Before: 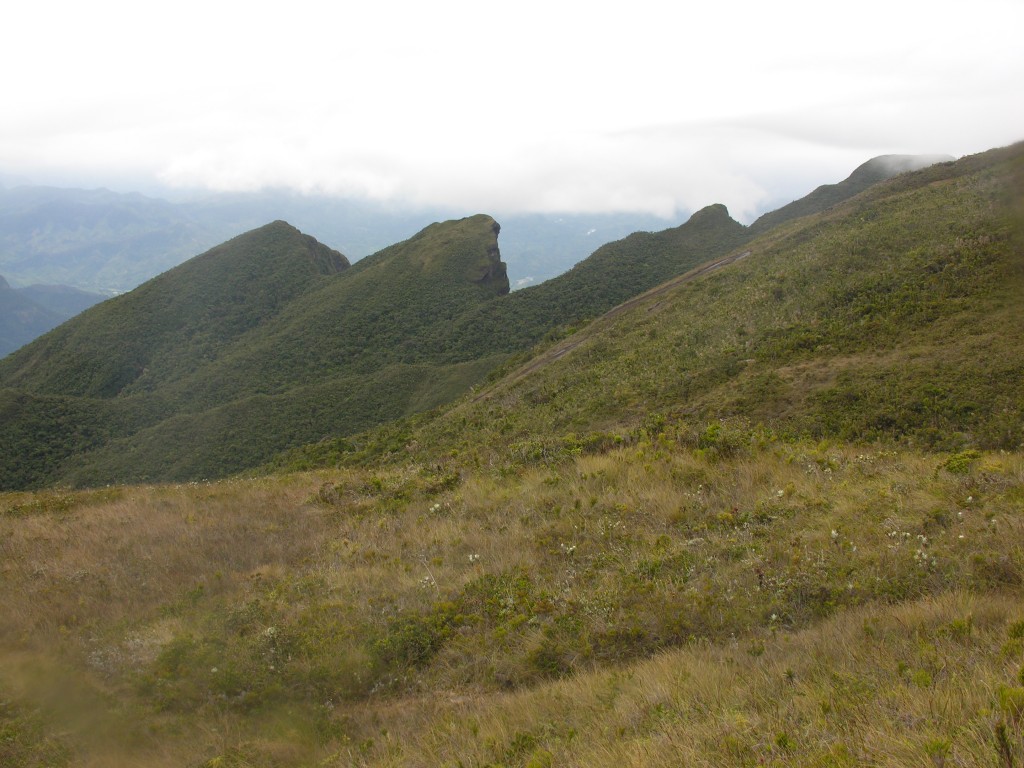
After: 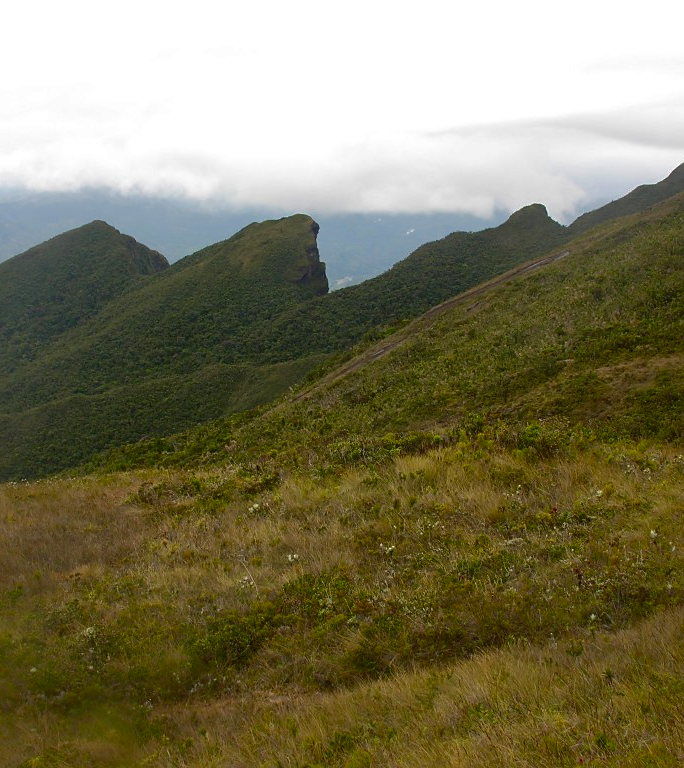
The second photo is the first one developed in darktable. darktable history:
shadows and highlights: on, module defaults
crop and rotate: left 17.732%, right 15.423%
sharpen: radius 1.559, amount 0.373, threshold 1.271
contrast brightness saturation: contrast 0.13, brightness -0.24, saturation 0.14
